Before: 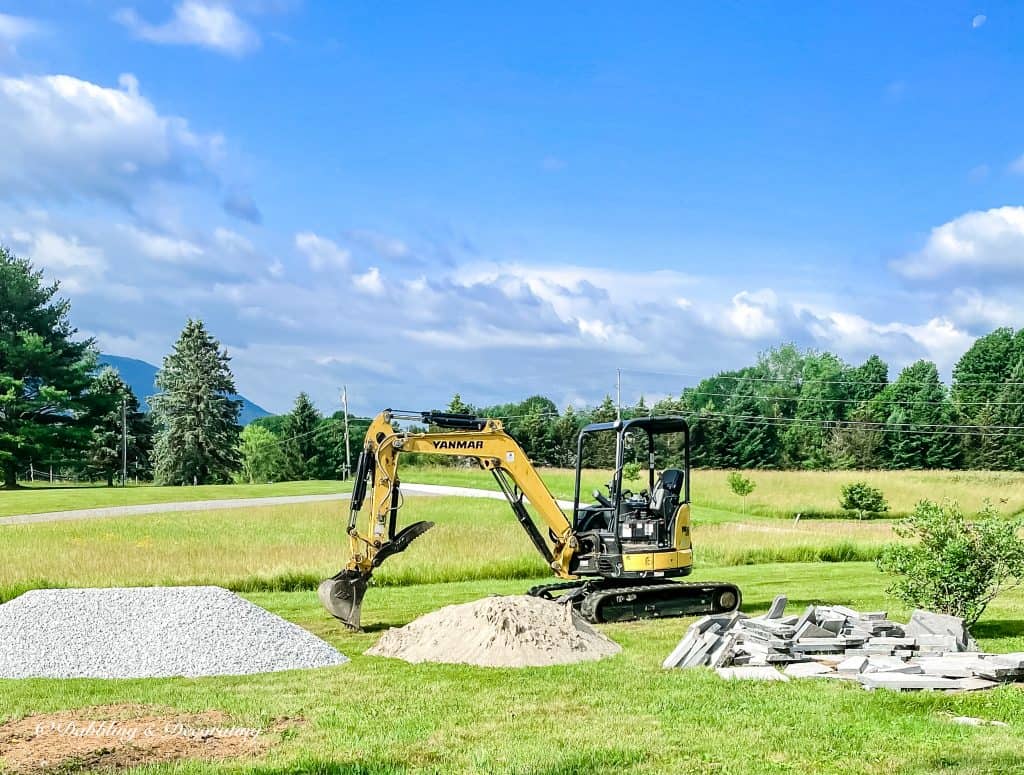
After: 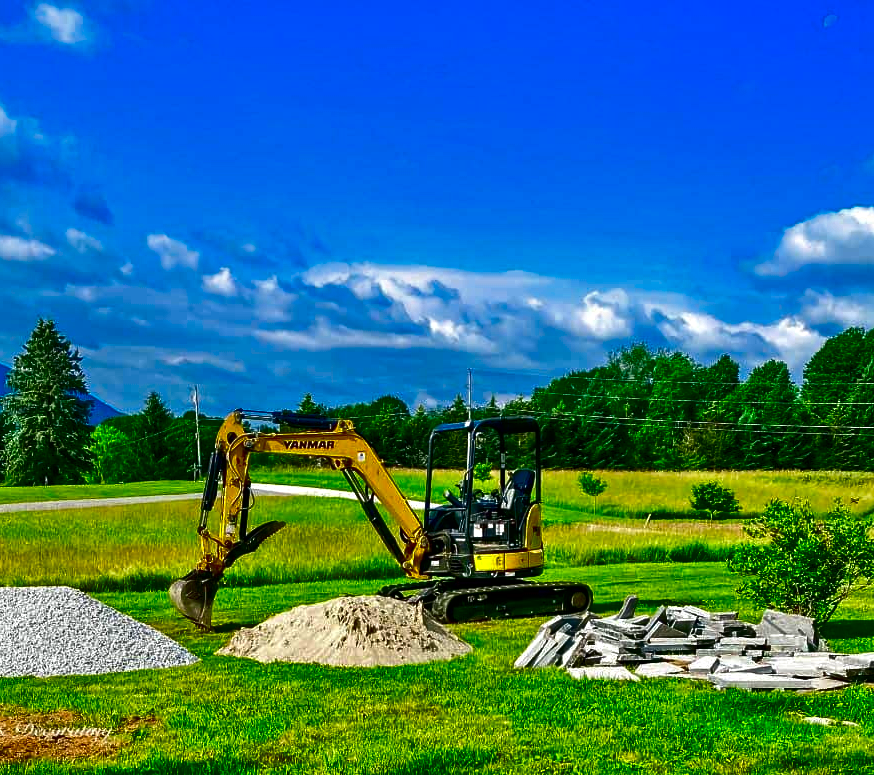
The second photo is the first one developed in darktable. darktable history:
crop and rotate: left 14.584%
tone equalizer: -7 EV 0.15 EV, -6 EV 0.6 EV, -5 EV 1.15 EV, -4 EV 1.33 EV, -3 EV 1.15 EV, -2 EV 0.6 EV, -1 EV 0.15 EV, mask exposure compensation -0.5 EV
contrast brightness saturation: brightness -1, saturation 1
